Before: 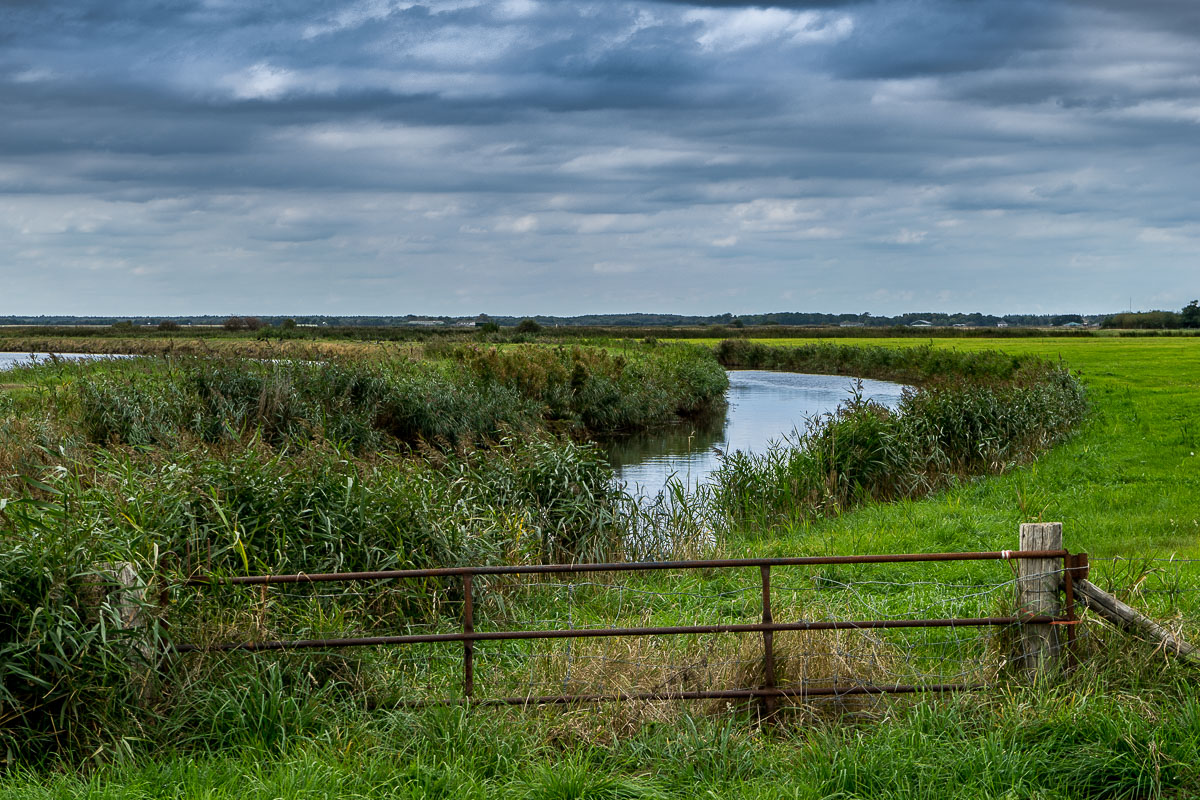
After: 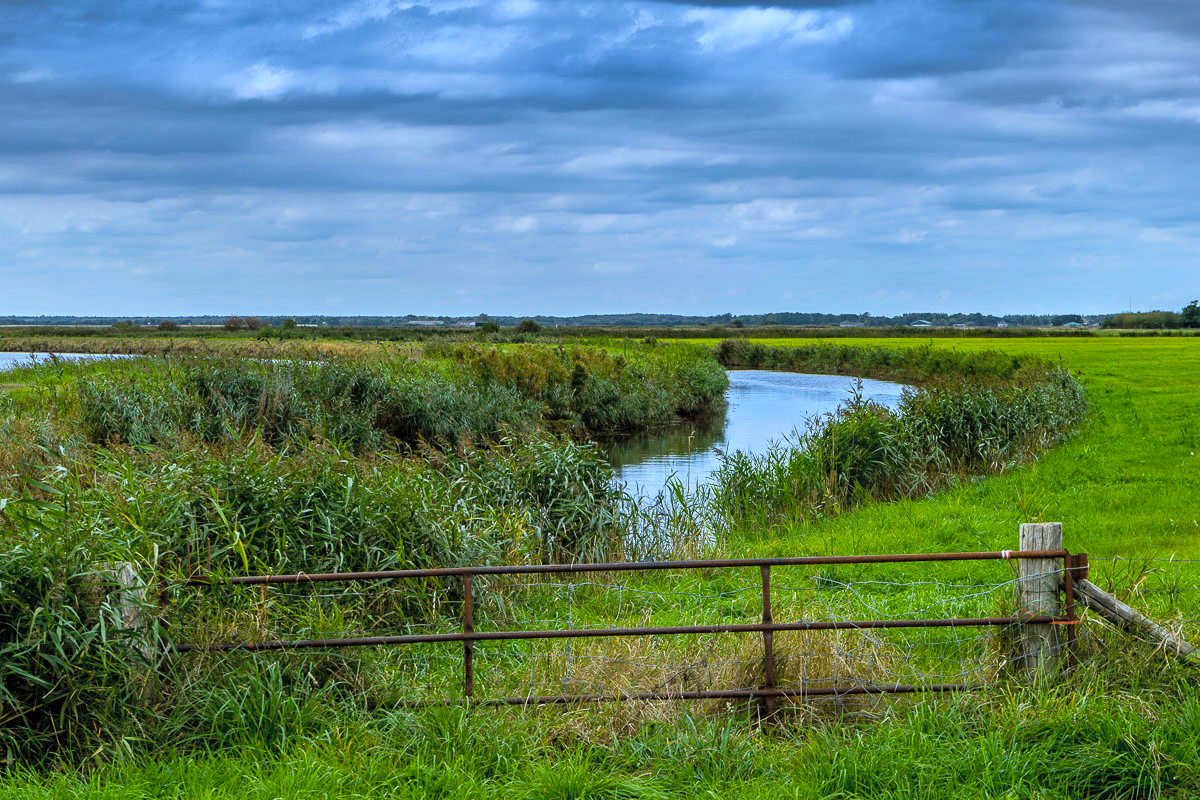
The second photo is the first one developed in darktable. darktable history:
white balance: red 0.924, blue 1.095
color balance rgb: perceptual saturation grading › global saturation 30%, global vibrance 20%
contrast brightness saturation: brightness 0.15
